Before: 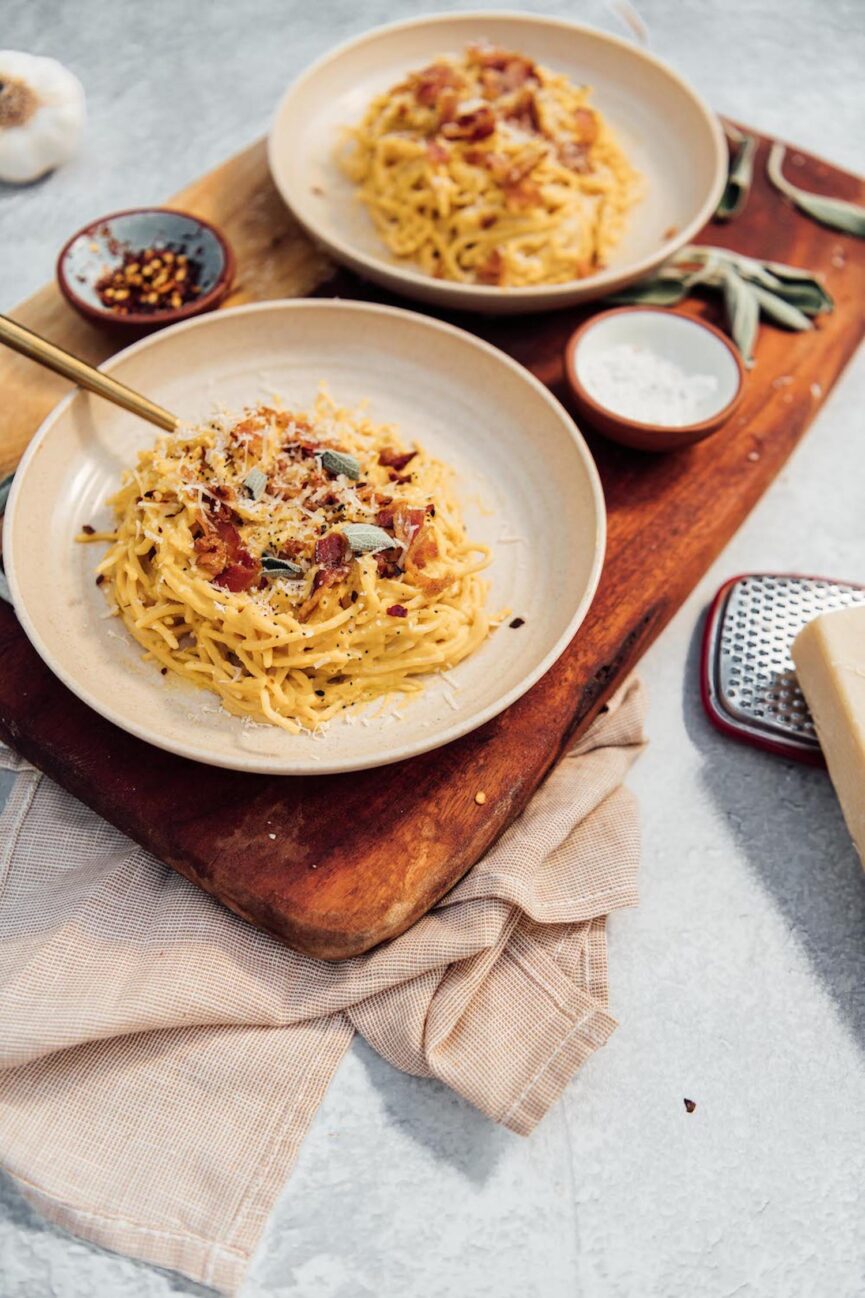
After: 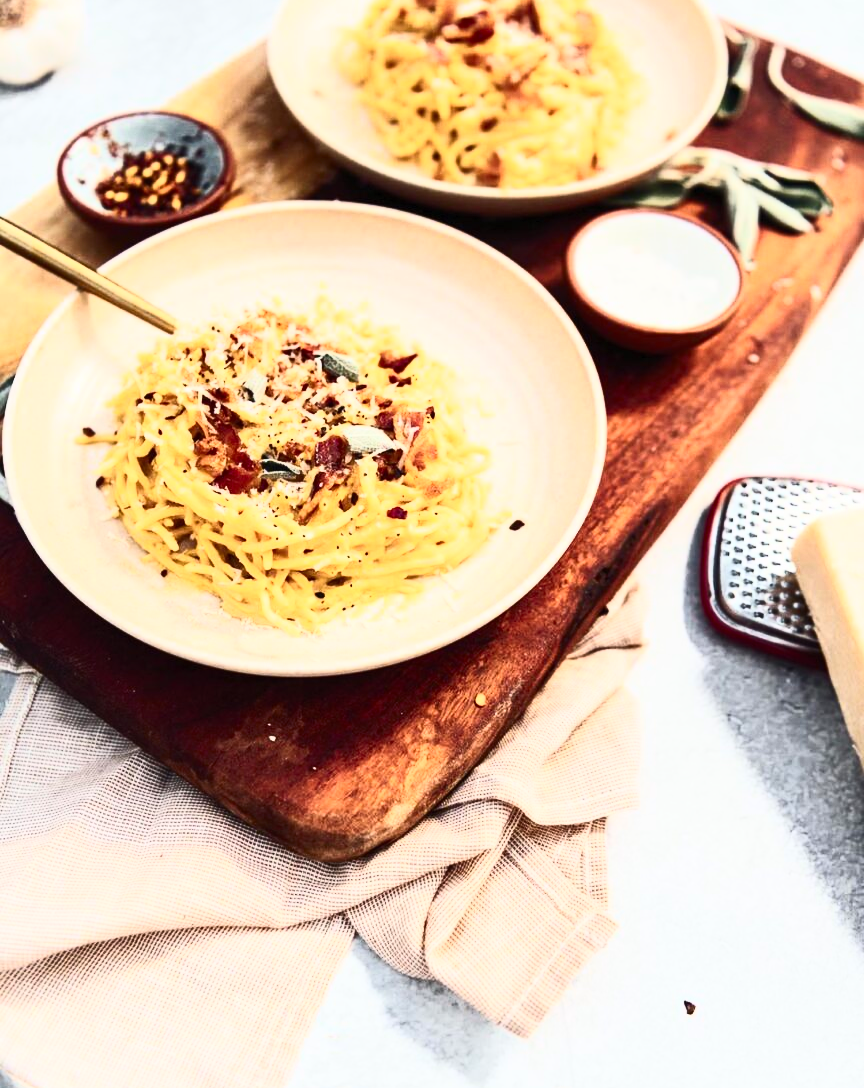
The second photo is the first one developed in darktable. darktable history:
crop: top 7.625%, bottom 8.027%
contrast brightness saturation: contrast 0.62, brightness 0.34, saturation 0.14
exposure: exposure -0.01 EV, compensate highlight preservation false
